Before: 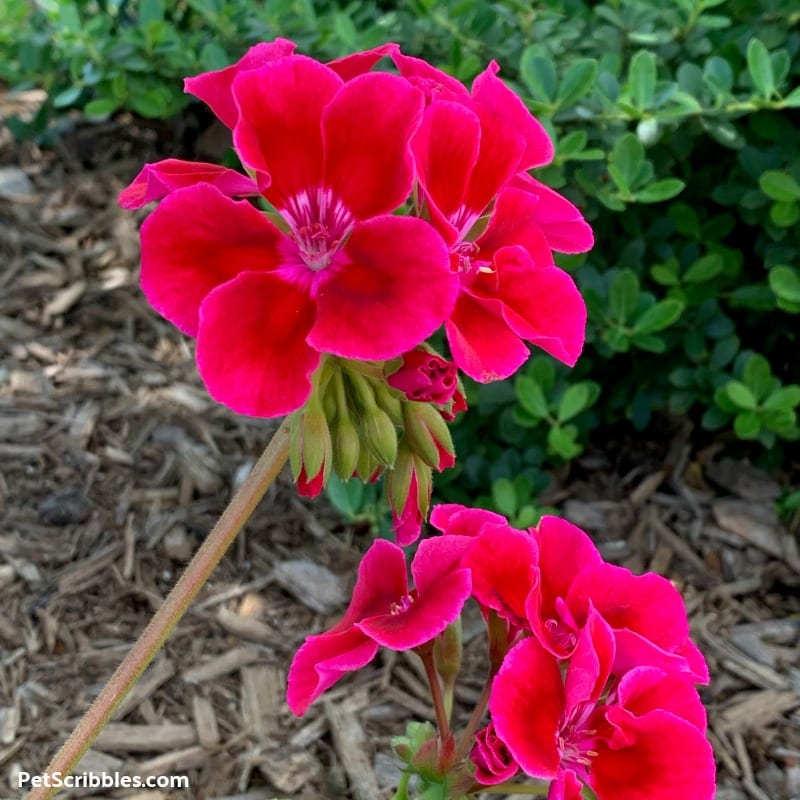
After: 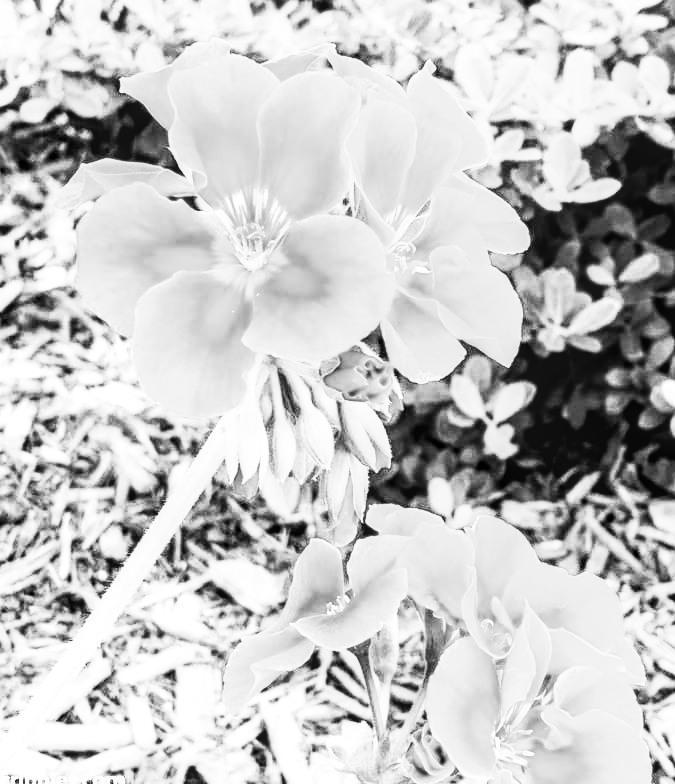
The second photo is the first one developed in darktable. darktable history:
filmic rgb: black relative exposure -5 EV, hardness 2.88, contrast 1.4, highlights saturation mix -30%
crop: left 8.026%, right 7.374%
local contrast: detail 130%
color zones: curves: ch0 [(0.018, 0.548) (0.197, 0.654) (0.425, 0.447) (0.605, 0.658) (0.732, 0.579)]; ch1 [(0.105, 0.531) (0.224, 0.531) (0.386, 0.39) (0.618, 0.456) (0.732, 0.456) (0.956, 0.421)]; ch2 [(0.039, 0.583) (0.215, 0.465) (0.399, 0.544) (0.465, 0.548) (0.614, 0.447) (0.724, 0.43) (0.882, 0.623) (0.956, 0.632)]
contrast brightness saturation: contrast 0.53, brightness 0.47, saturation -1
exposure: exposure 2.003 EV, compensate highlight preservation false
